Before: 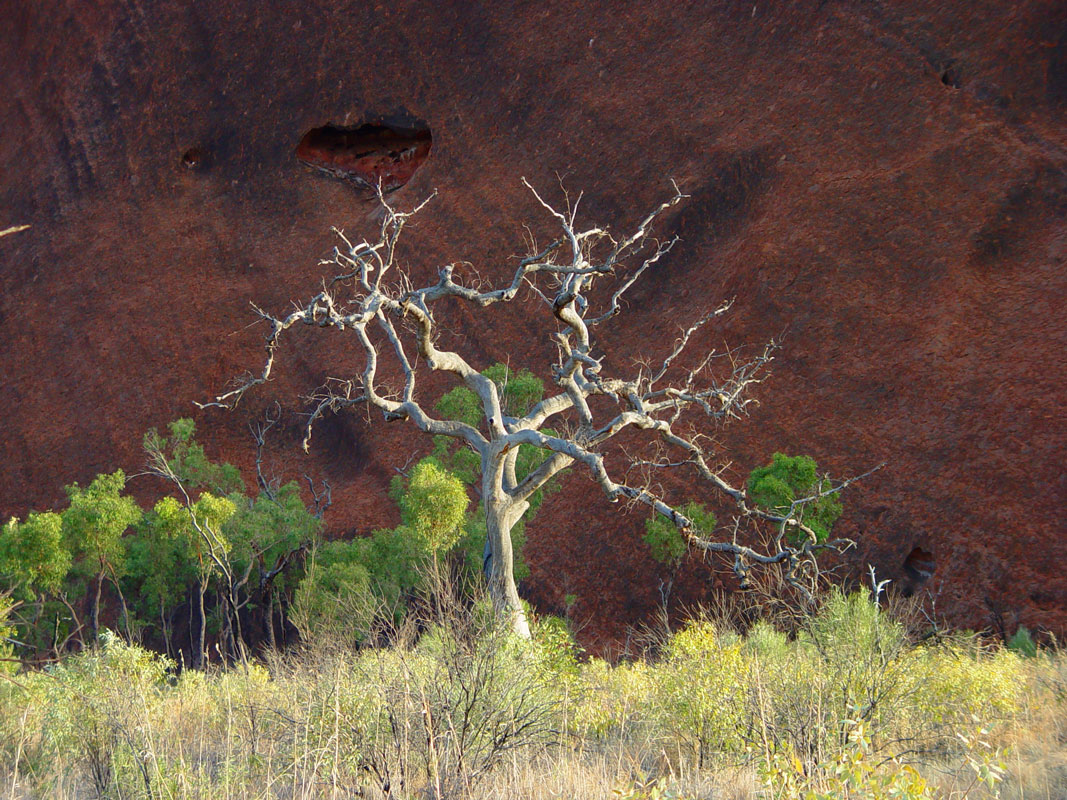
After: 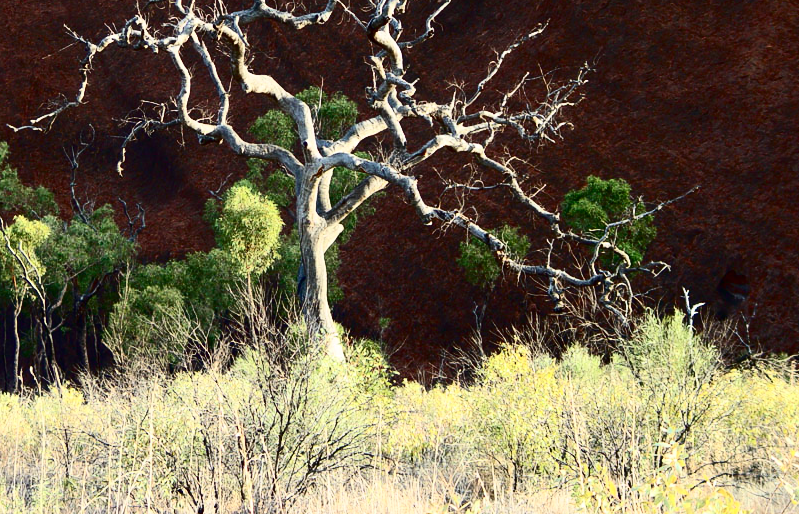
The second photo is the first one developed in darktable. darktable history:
contrast brightness saturation: contrast 0.495, saturation -0.086
crop and rotate: left 17.462%, top 34.687%, right 7.628%, bottom 1.022%
